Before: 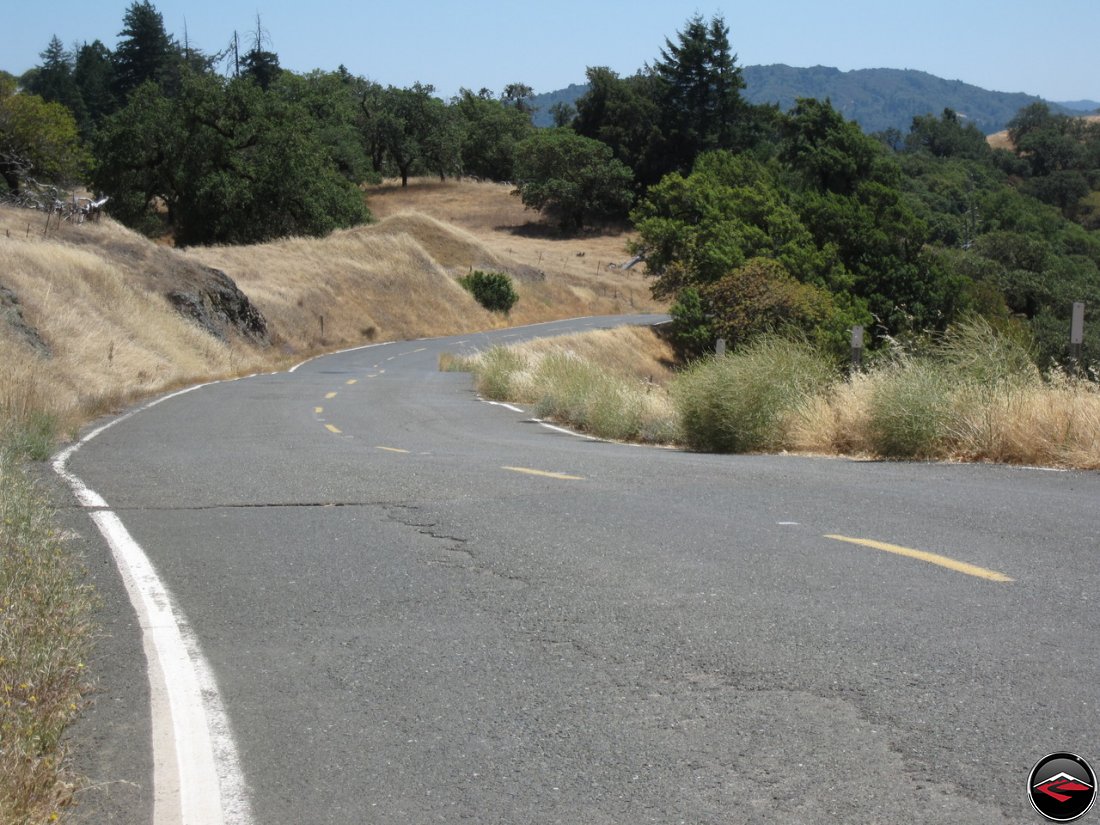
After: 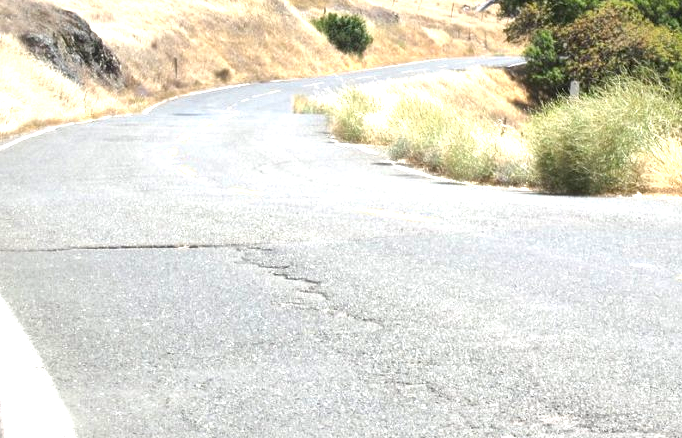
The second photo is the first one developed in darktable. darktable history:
local contrast: mode bilateral grid, contrast 20, coarseness 50, detail 132%, midtone range 0.2
exposure: black level correction 0.001, exposure 1.646 EV, compensate exposure bias true, compensate highlight preservation false
crop: left 13.312%, top 31.28%, right 24.627%, bottom 15.582%
